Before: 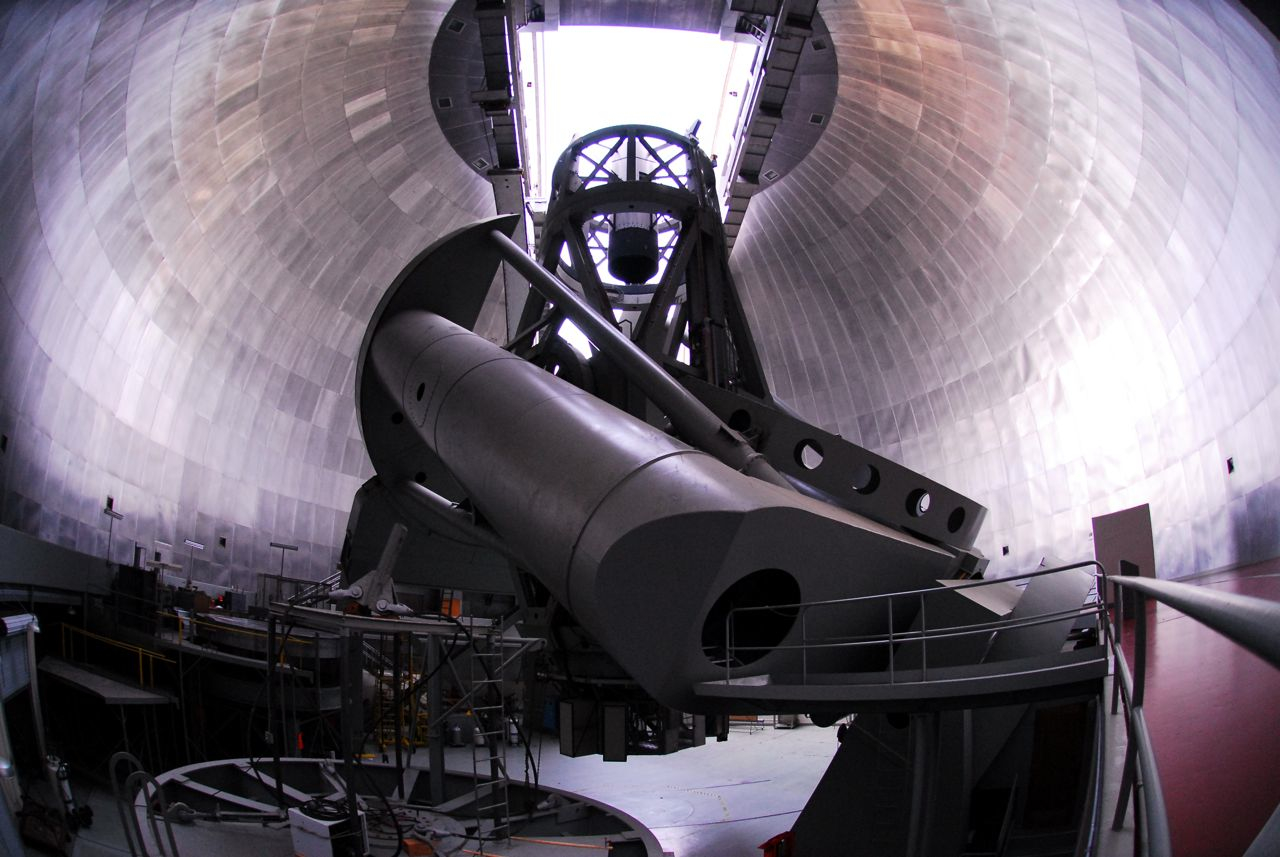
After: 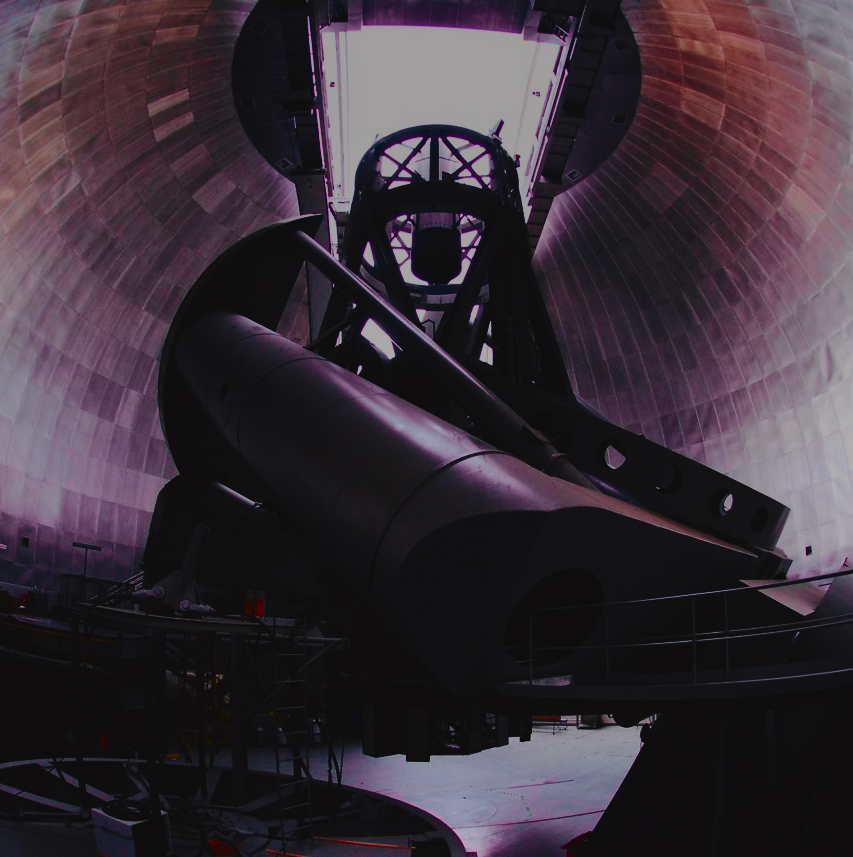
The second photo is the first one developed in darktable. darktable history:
base curve: curves: ch0 [(0, 0) (0.028, 0.03) (0.121, 0.232) (0.46, 0.748) (0.859, 0.968) (1, 1)], preserve colors none
crop and rotate: left 15.446%, right 17.836%
color balance rgb: perceptual saturation grading › global saturation 20%, global vibrance 20%
tone curve: curves: ch0 [(0, 0.036) (0.119, 0.115) (0.466, 0.498) (0.715, 0.767) (0.817, 0.865) (1, 0.998)]; ch1 [(0, 0) (0.377, 0.424) (0.442, 0.491) (0.487, 0.502) (0.514, 0.512) (0.536, 0.577) (0.66, 0.724) (1, 1)]; ch2 [(0, 0) (0.38, 0.405) (0.463, 0.443) (0.492, 0.486) (0.526, 0.541) (0.578, 0.598) (1, 1)], color space Lab, independent channels, preserve colors none
color correction: saturation 0.8
exposure: black level correction 0, exposure 0.2 EV, compensate exposure bias true, compensate highlight preservation false
graduated density: on, module defaults
